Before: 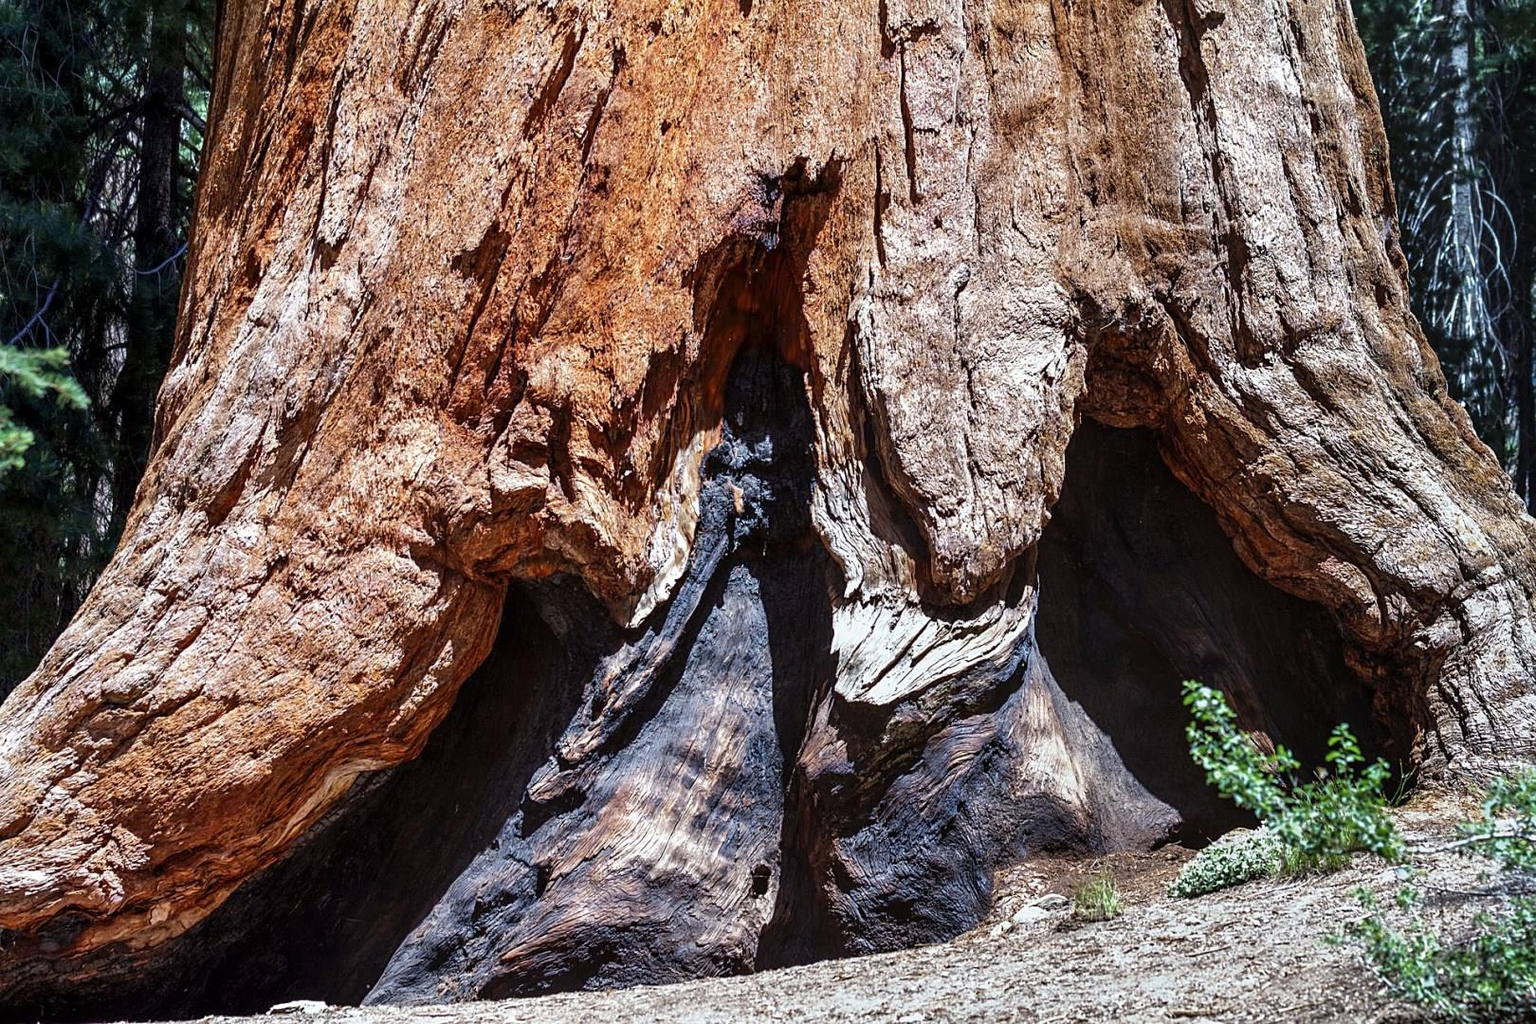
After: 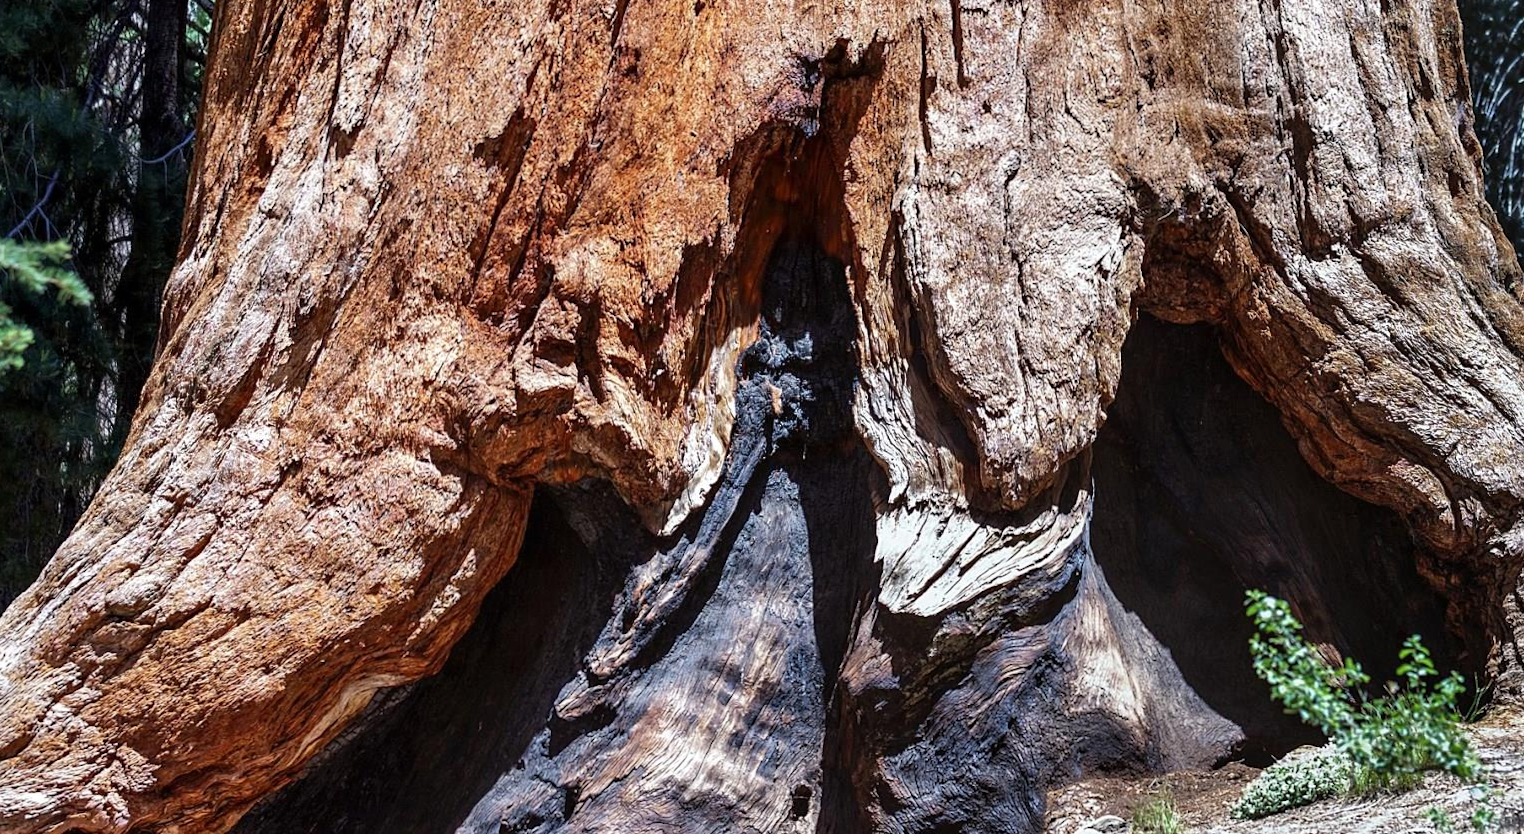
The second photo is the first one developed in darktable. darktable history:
crop and rotate: angle 0.095°, top 11.732%, right 5.666%, bottom 10.838%
tone equalizer: on, module defaults
